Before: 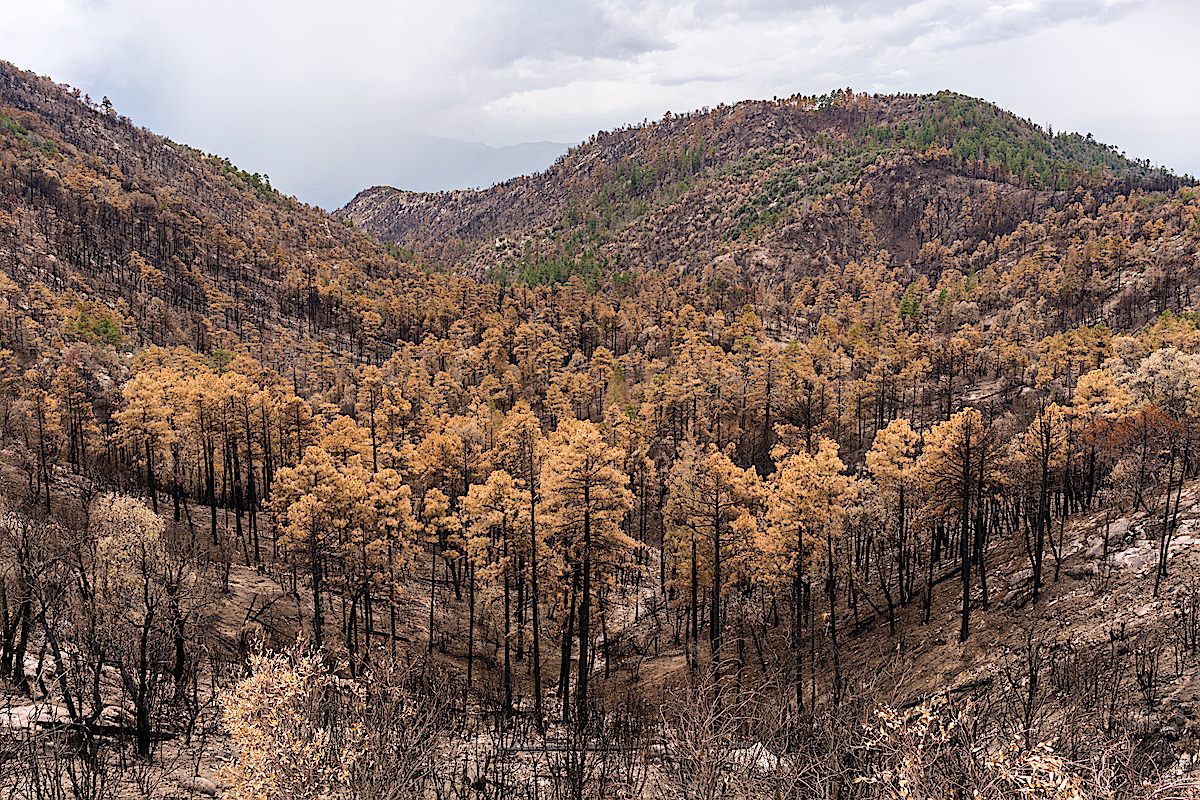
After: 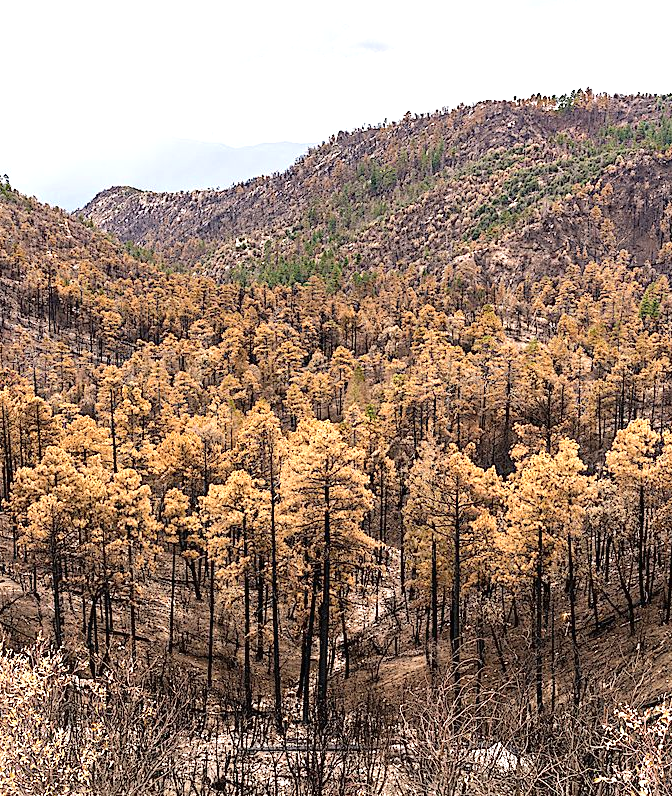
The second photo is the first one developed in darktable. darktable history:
exposure: black level correction 0, exposure 0.7 EV, compensate exposure bias true, compensate highlight preservation false
crop: left 21.674%, right 22.086%
